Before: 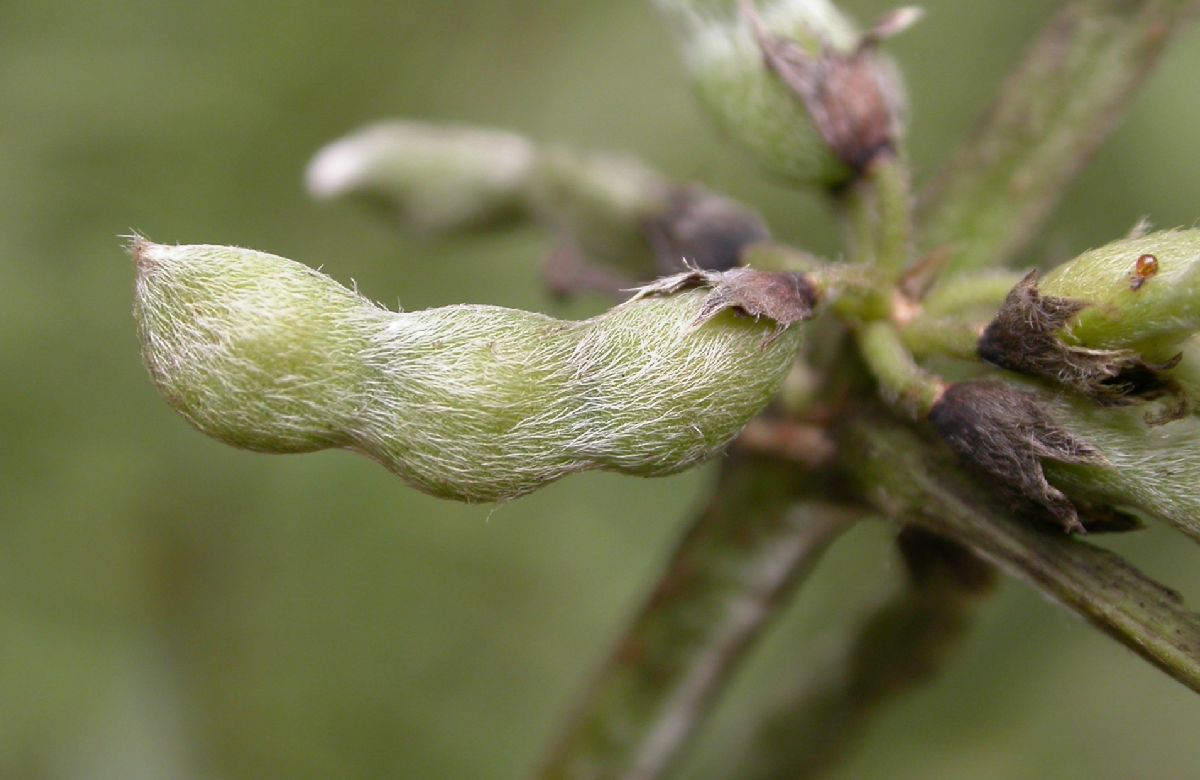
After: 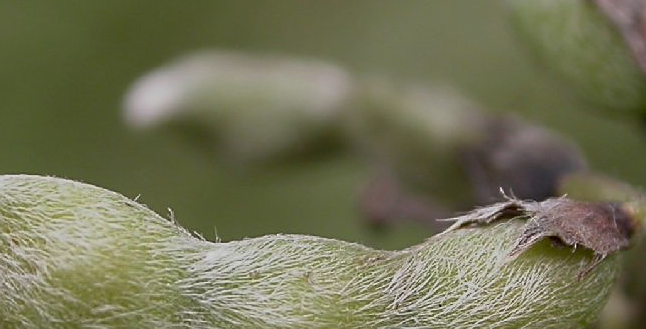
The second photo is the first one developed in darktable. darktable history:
sharpen: on, module defaults
exposure: black level correction 0, exposure -0.721 EV, compensate highlight preservation false
crop: left 15.306%, top 9.065%, right 30.789%, bottom 48.638%
